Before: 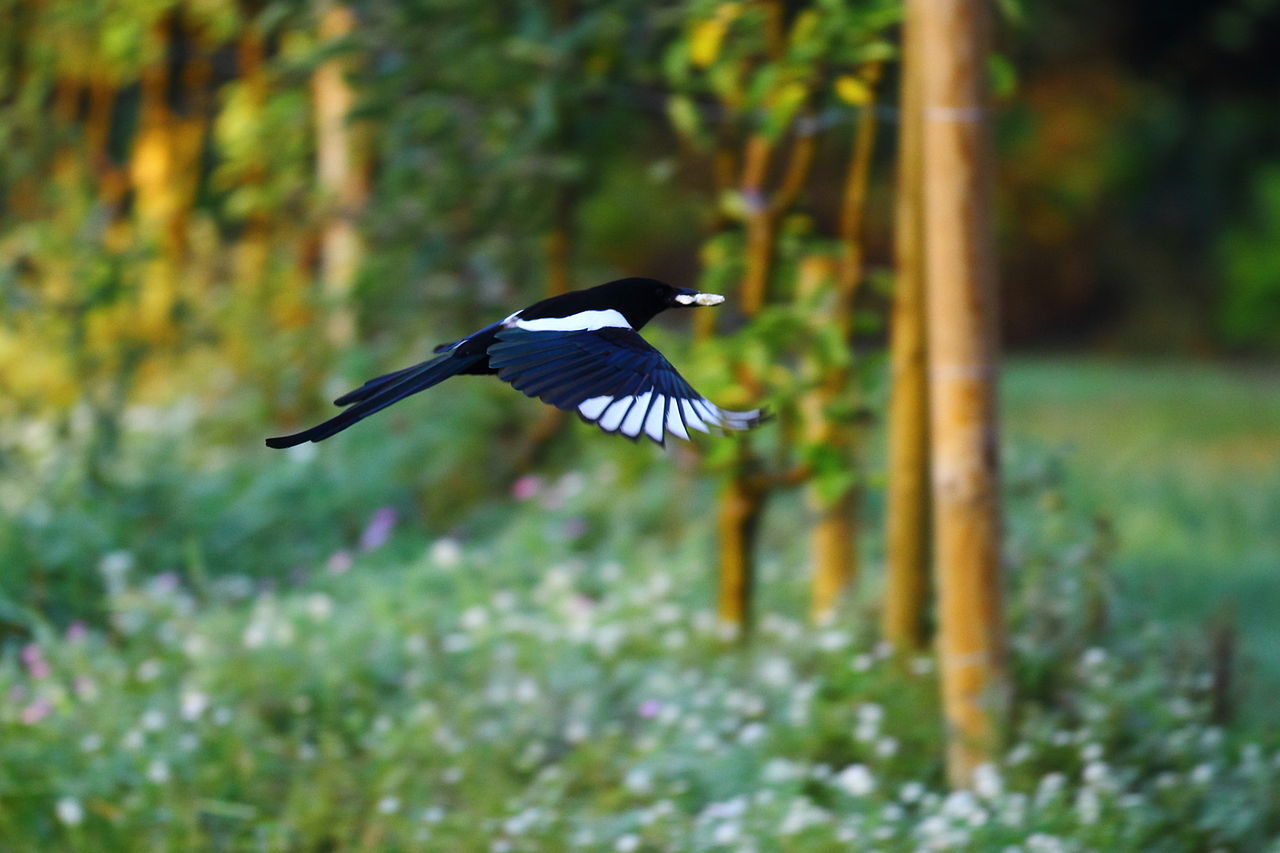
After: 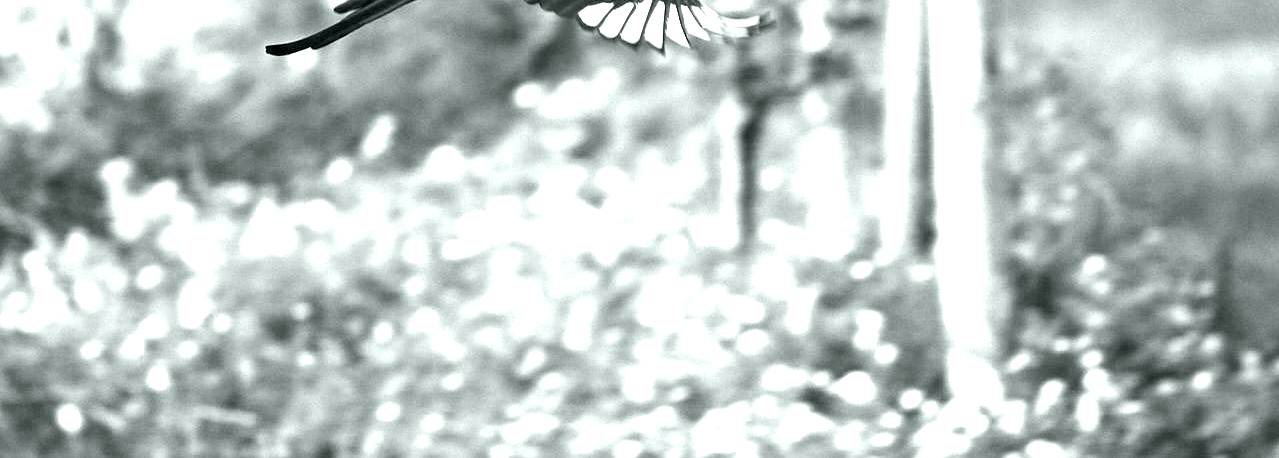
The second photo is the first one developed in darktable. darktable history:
crop and rotate: top 46.237%
colorize: hue 90°, saturation 19%, lightness 1.59%, version 1
white balance: red 8, blue 8
tone equalizer: -8 EV -0.417 EV, -7 EV -0.389 EV, -6 EV -0.333 EV, -5 EV -0.222 EV, -3 EV 0.222 EV, -2 EV 0.333 EV, -1 EV 0.389 EV, +0 EV 0.417 EV, edges refinement/feathering 500, mask exposure compensation -1.57 EV, preserve details no
